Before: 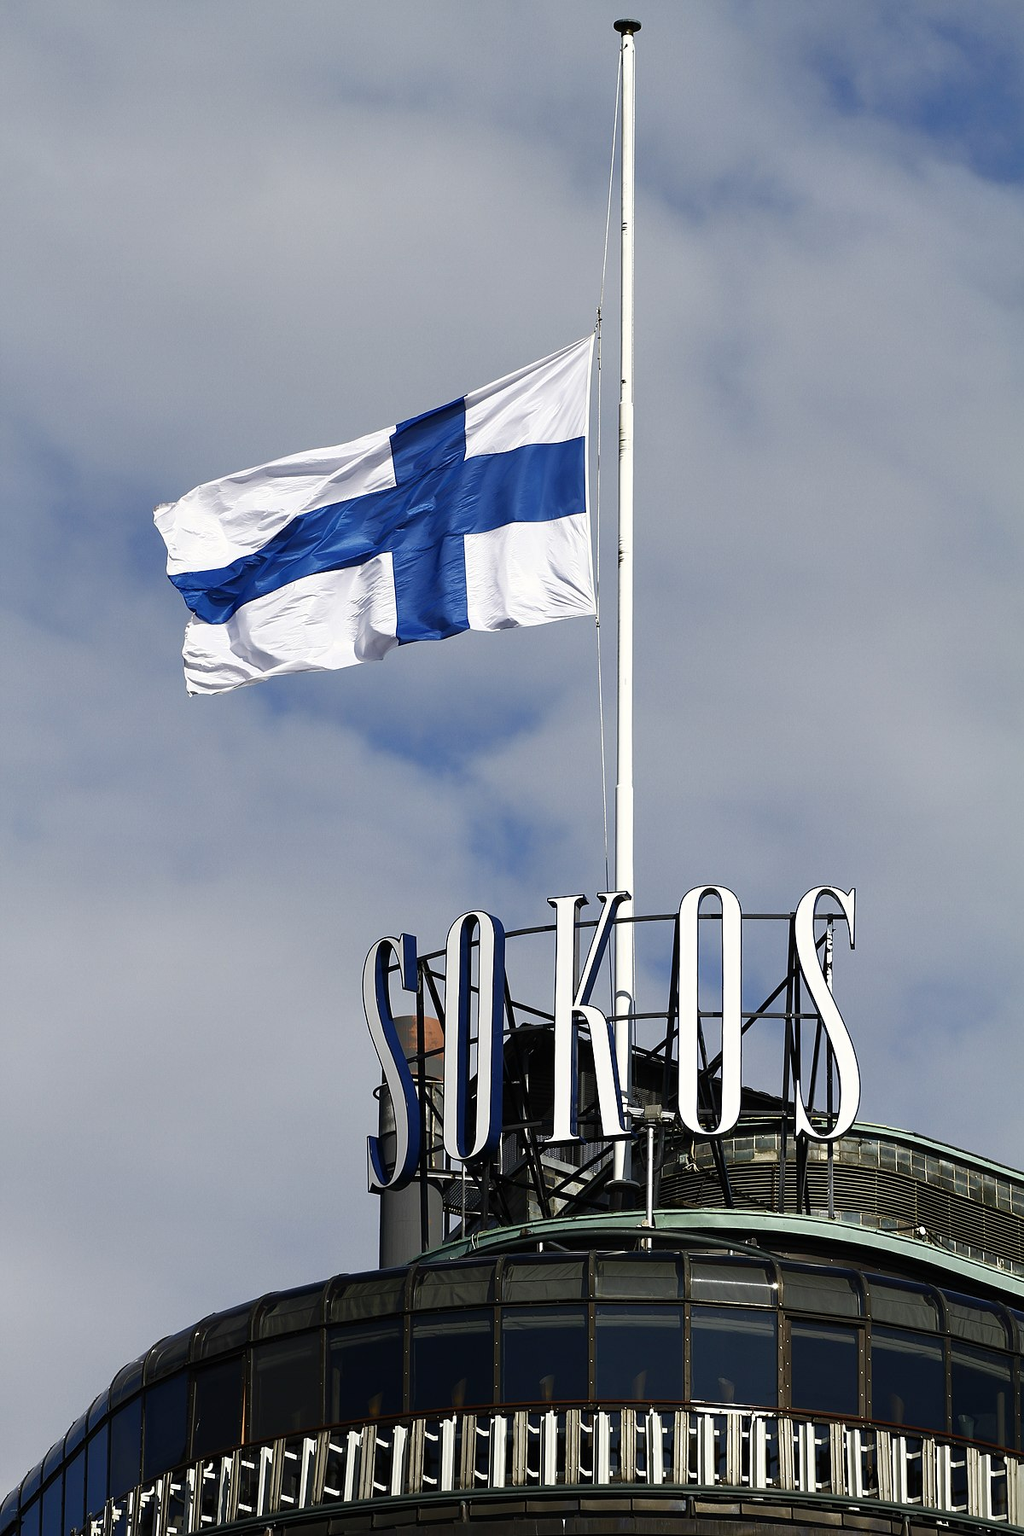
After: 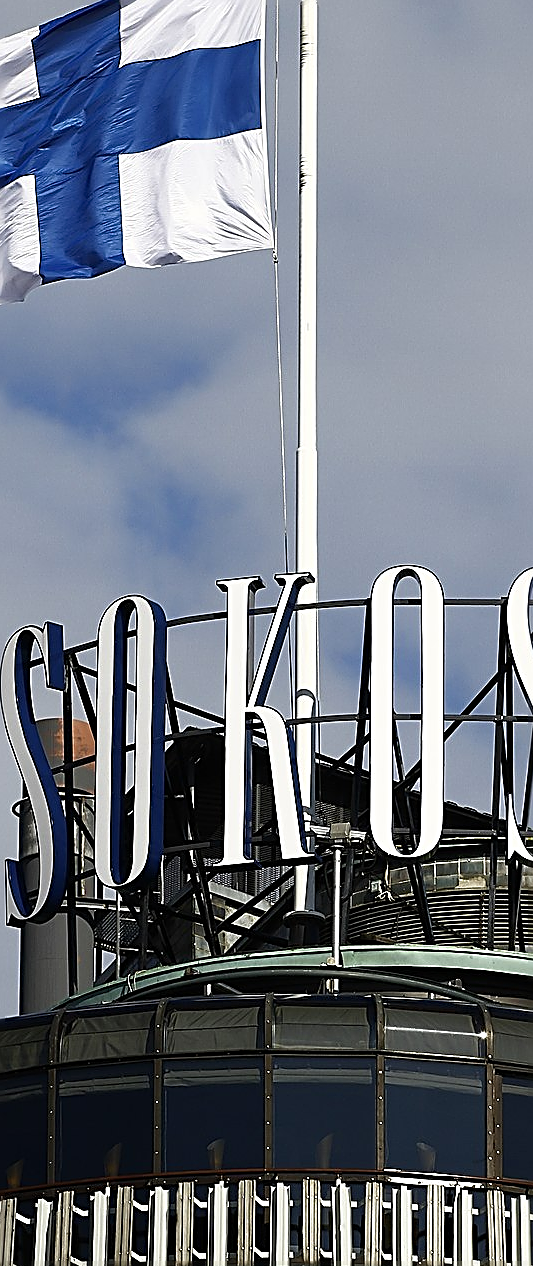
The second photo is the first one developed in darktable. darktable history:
crop: left 35.432%, top 26.233%, right 20.145%, bottom 3.432%
sharpen: amount 1
